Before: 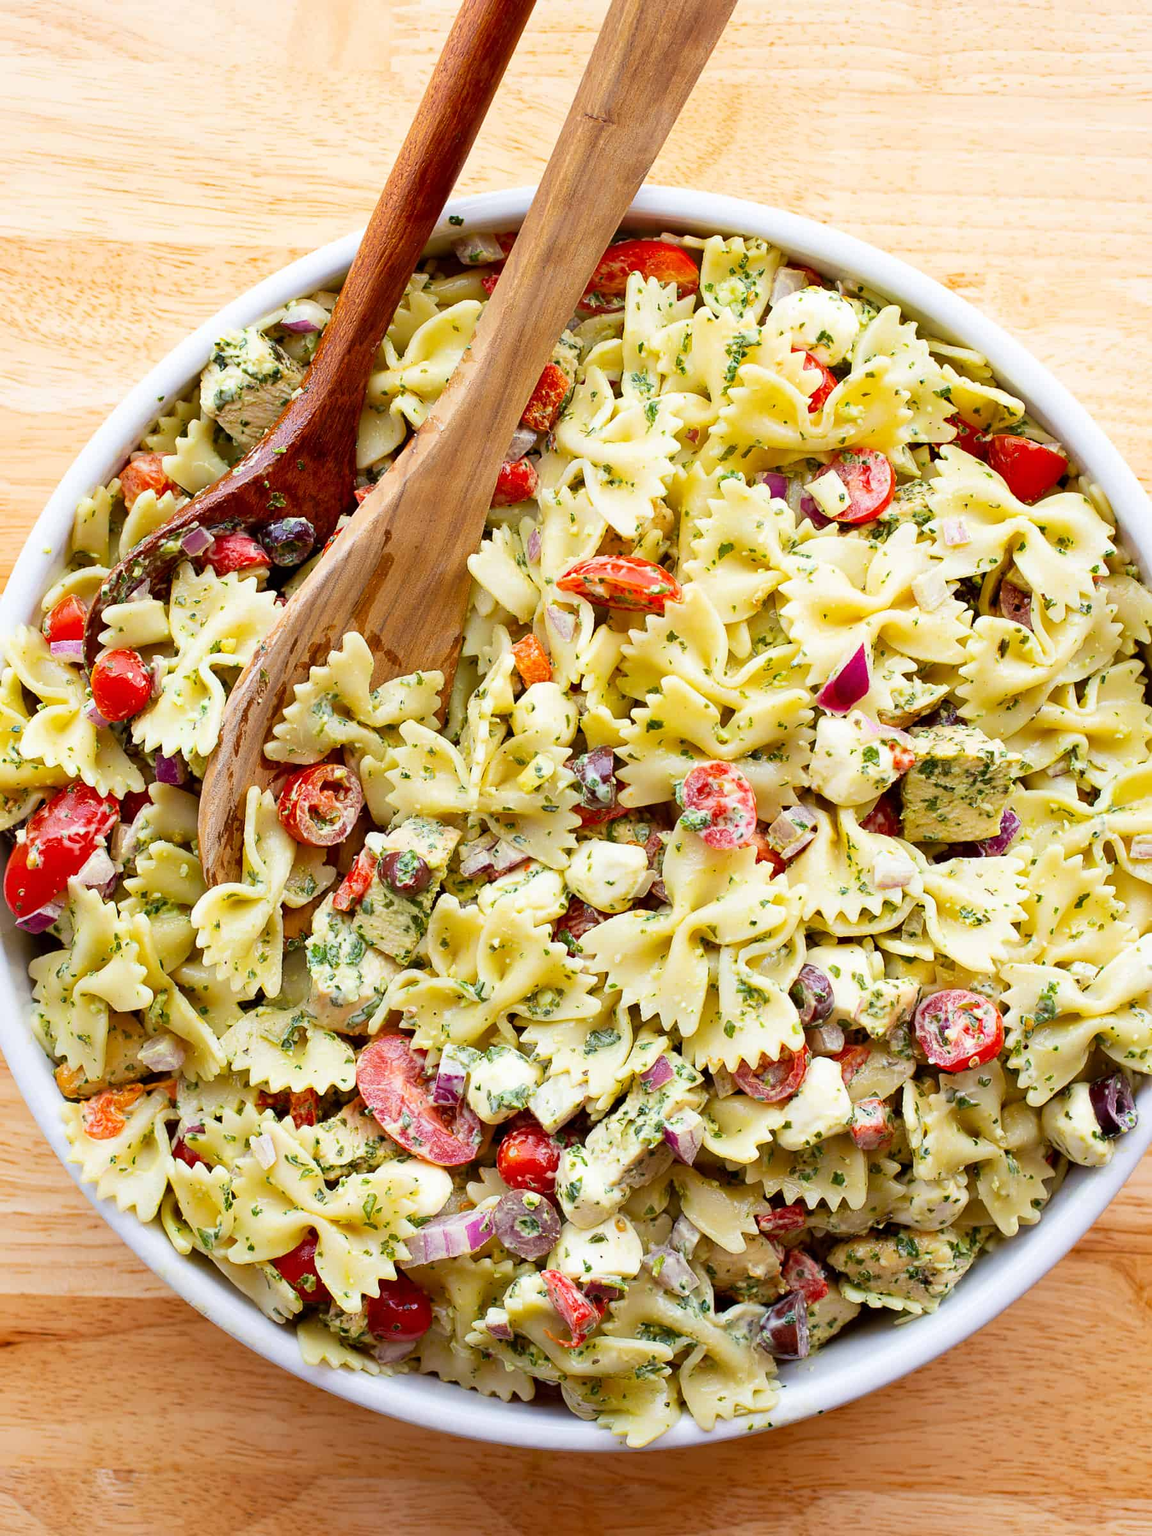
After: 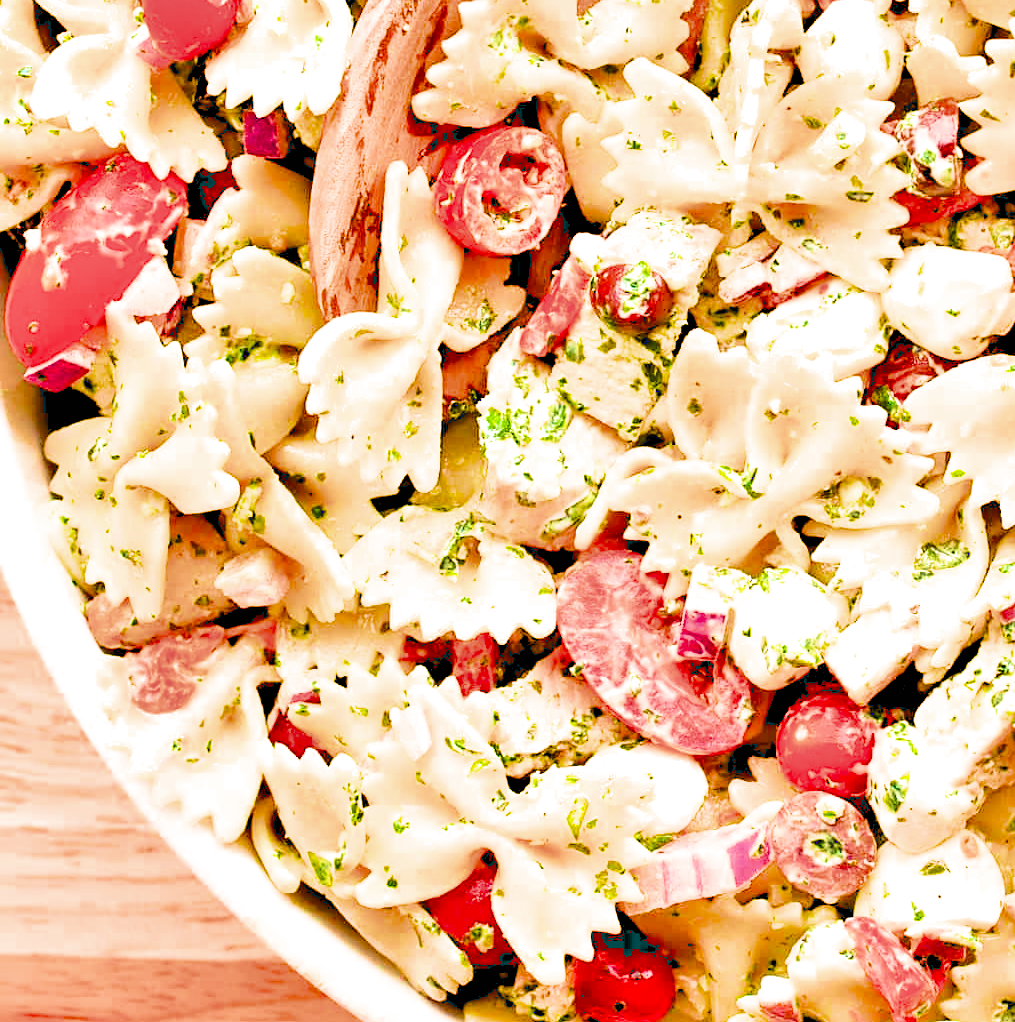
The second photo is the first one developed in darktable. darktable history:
exposure: black level correction 0.016, exposure 1.774 EV, compensate highlight preservation false
tone curve: curves: ch0 [(0, 0) (0.004, 0.008) (0.077, 0.156) (0.169, 0.29) (0.774, 0.774) (1, 1)], color space Lab, linked channels, preserve colors none
crop: top 44.483%, right 43.593%, bottom 12.892%
filmic rgb: black relative exposure -7.48 EV, white relative exposure 4.83 EV, hardness 3.4, color science v6 (2022)
velvia: strength 45%
shadows and highlights: shadows 32.83, highlights -47.7, soften with gaussian
white balance: red 1.123, blue 0.83
tone equalizer: -8 EV -0.75 EV, -7 EV -0.7 EV, -6 EV -0.6 EV, -5 EV -0.4 EV, -3 EV 0.4 EV, -2 EV 0.6 EV, -1 EV 0.7 EV, +0 EV 0.75 EV, edges refinement/feathering 500, mask exposure compensation -1.57 EV, preserve details no
